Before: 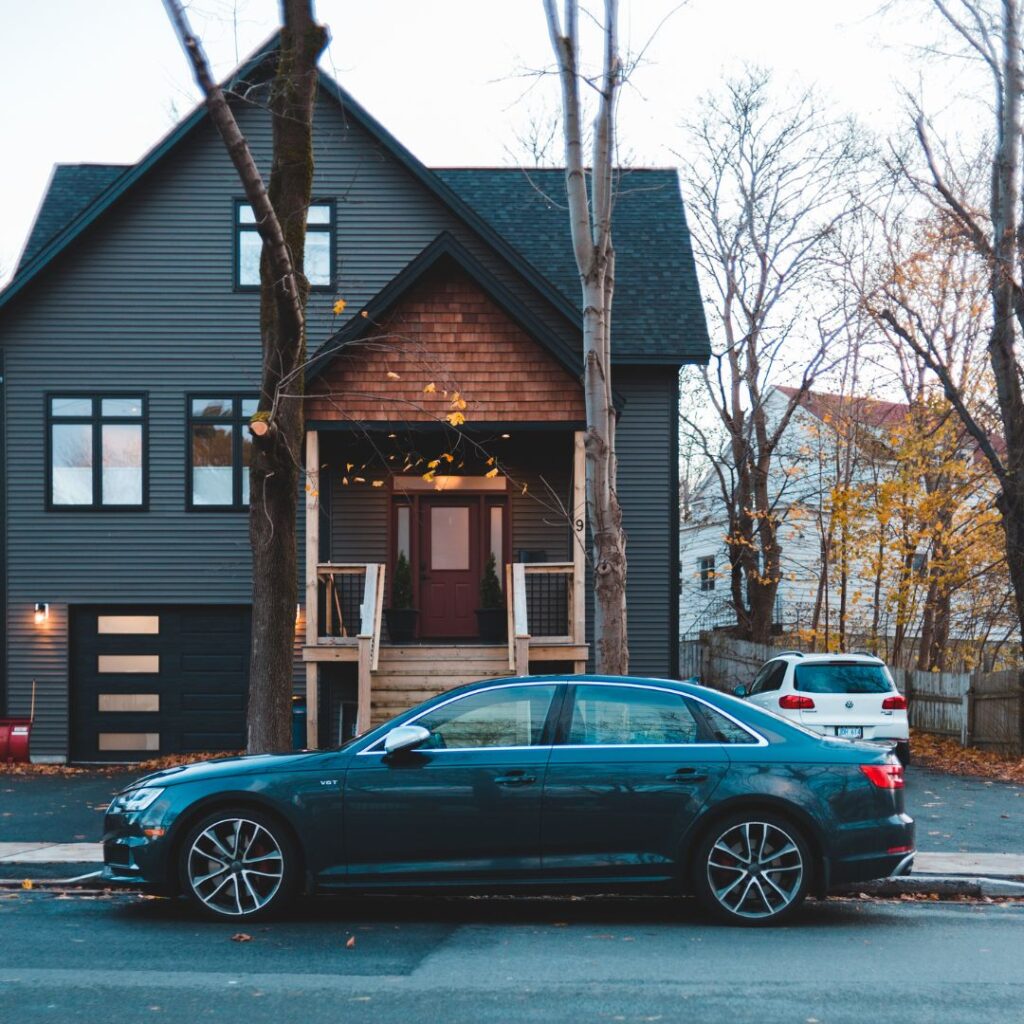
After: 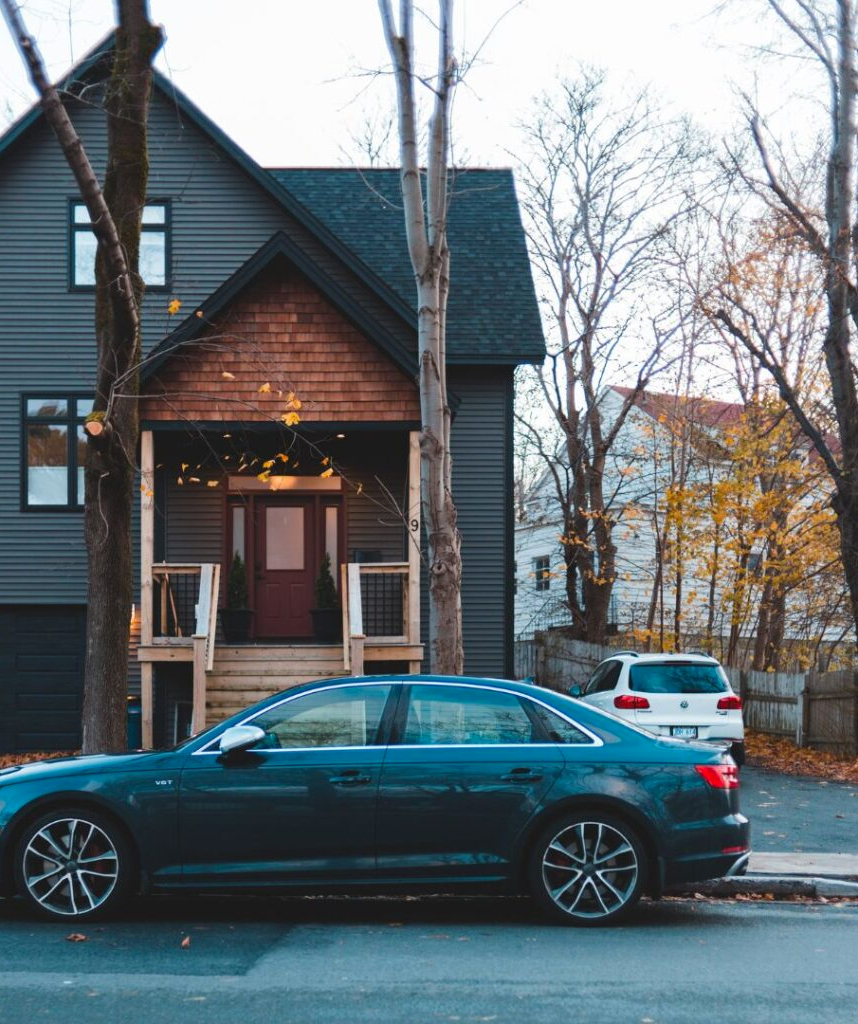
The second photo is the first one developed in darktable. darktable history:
vibrance: on, module defaults
crop: left 16.145%
